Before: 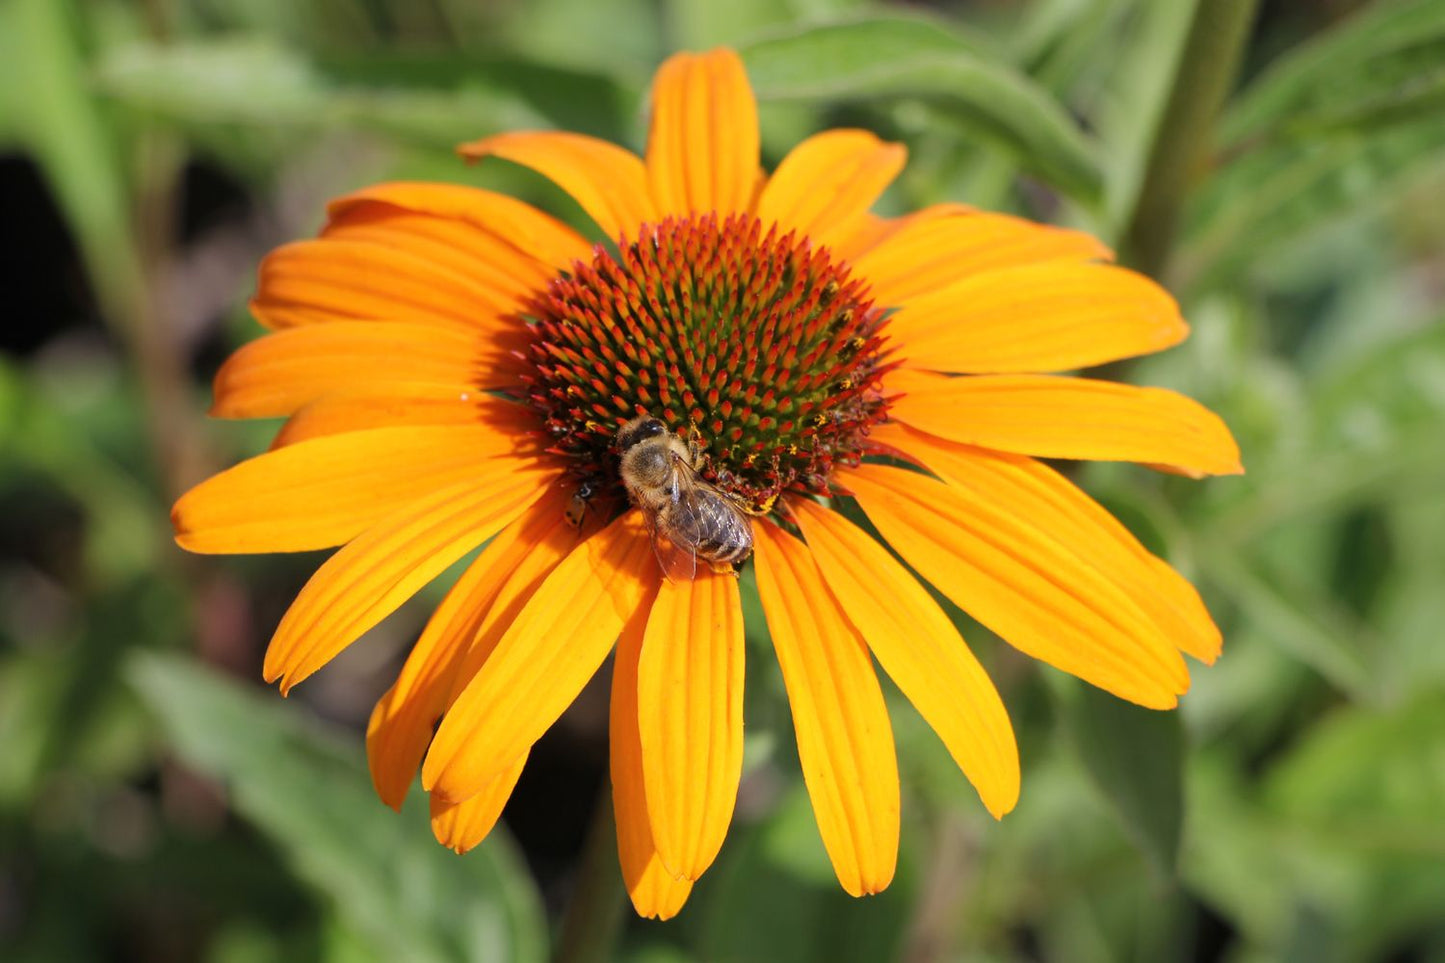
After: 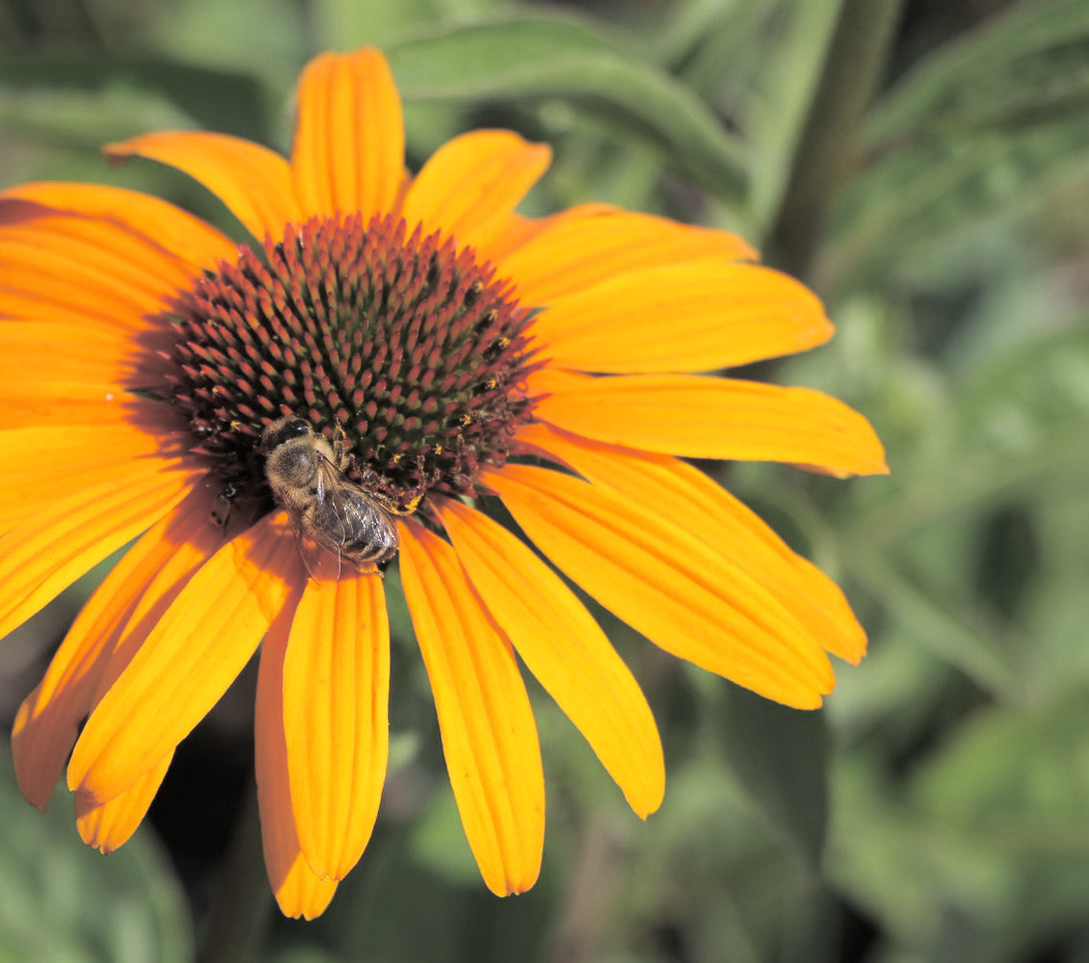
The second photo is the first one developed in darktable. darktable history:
split-toning: shadows › hue 43.2°, shadows › saturation 0, highlights › hue 50.4°, highlights › saturation 1
crop and rotate: left 24.6%
tone equalizer: on, module defaults
